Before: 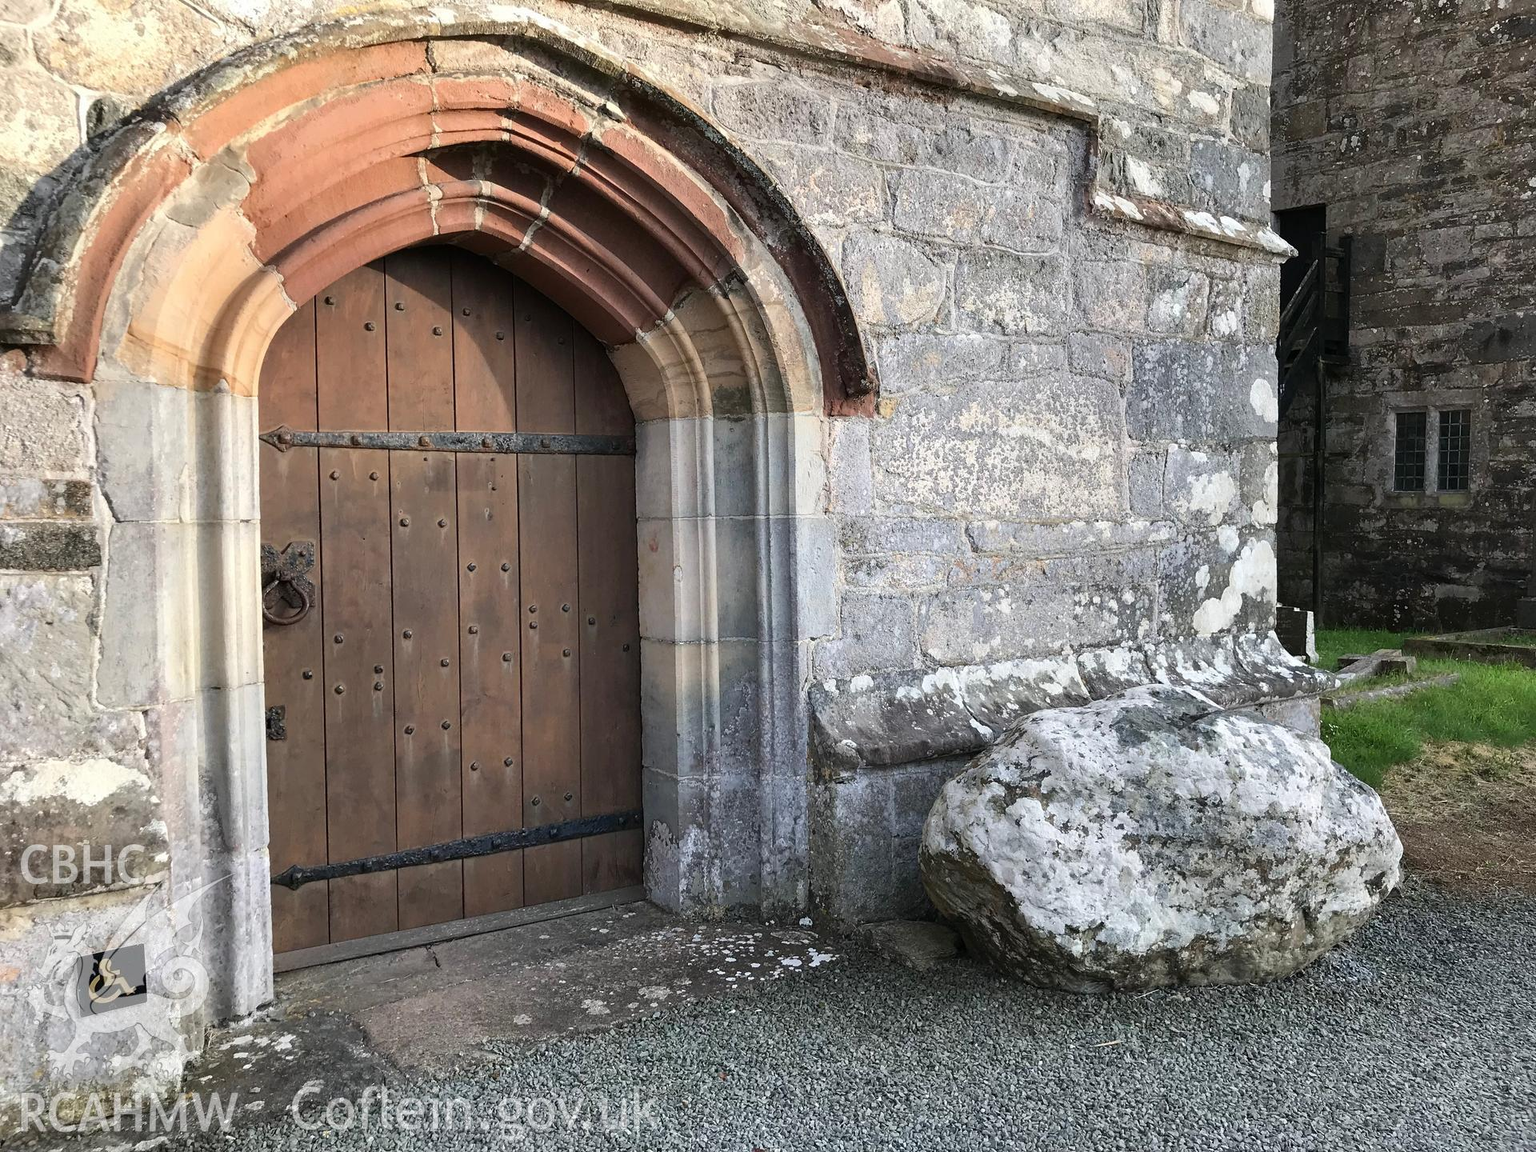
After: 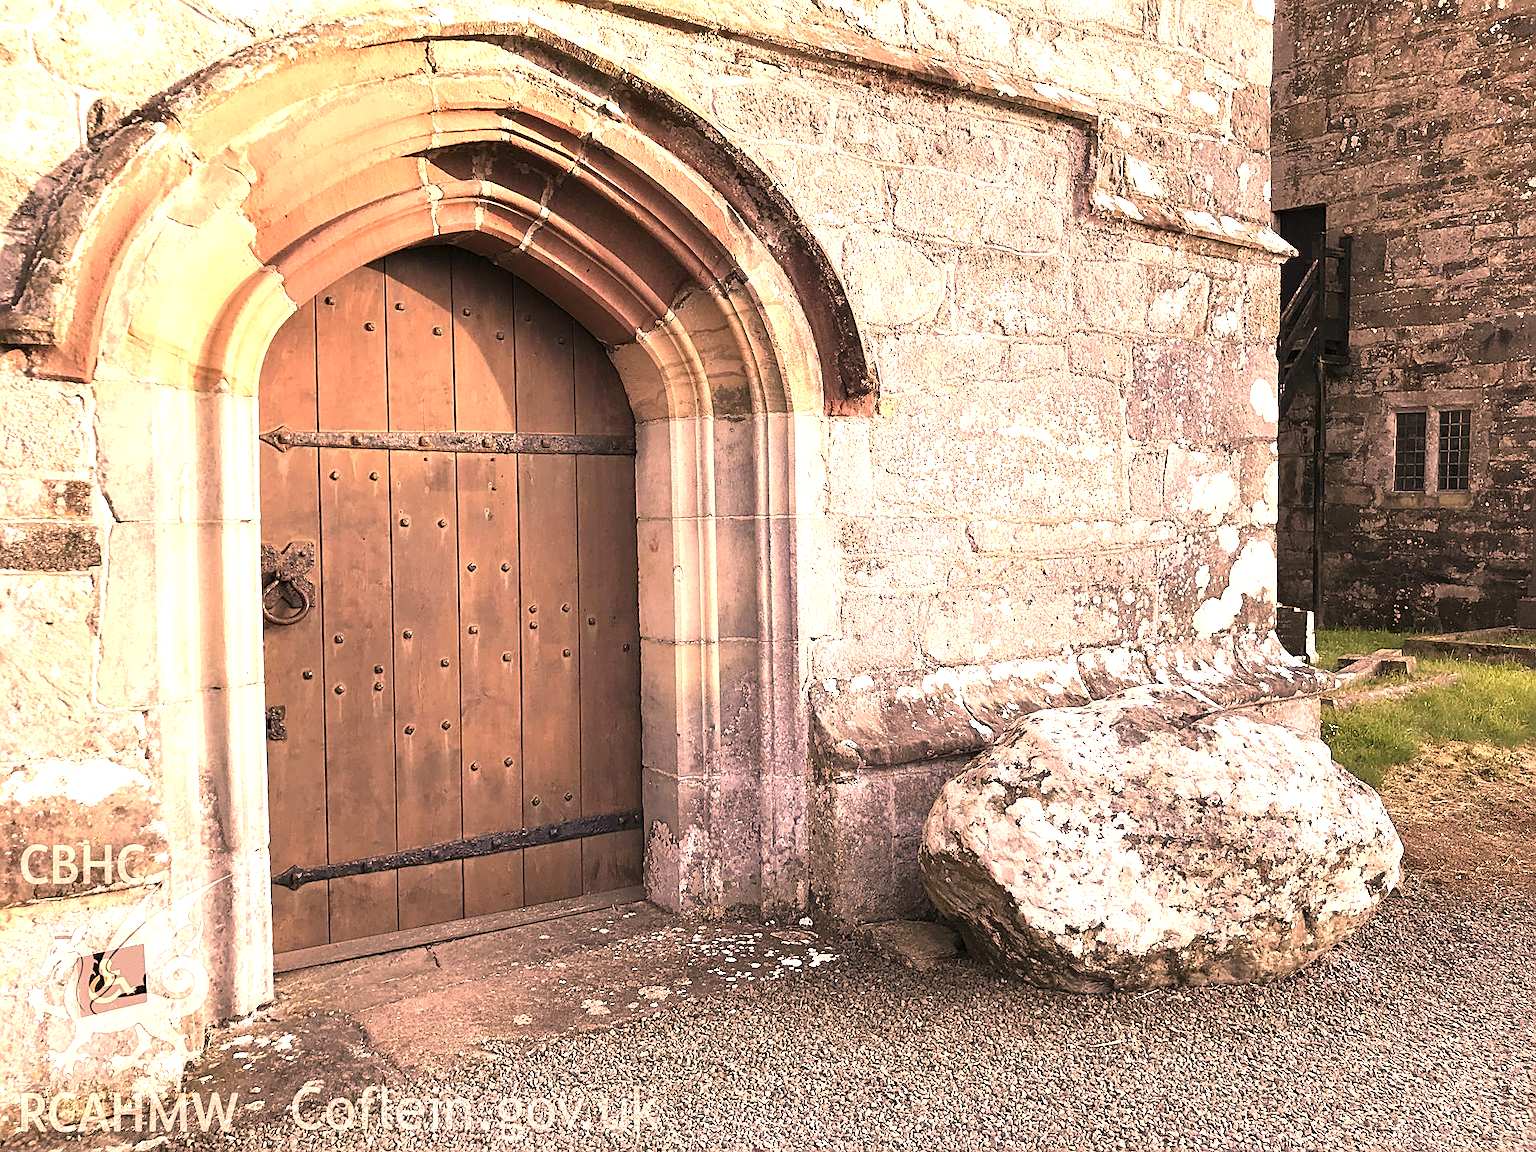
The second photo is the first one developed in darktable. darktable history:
levels: mode automatic
exposure: black level correction 0, exposure 1.2 EV, compensate exposure bias true, compensate highlight preservation false
sharpen: on, module defaults
color correction: highlights a* 40, highlights b* 40, saturation 0.69
